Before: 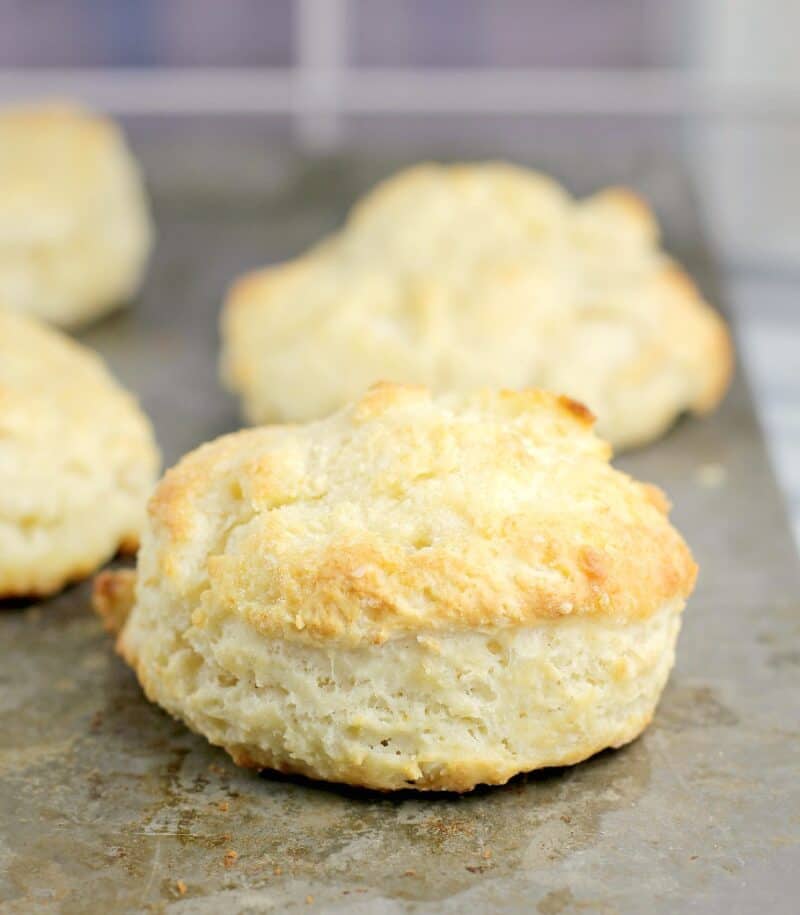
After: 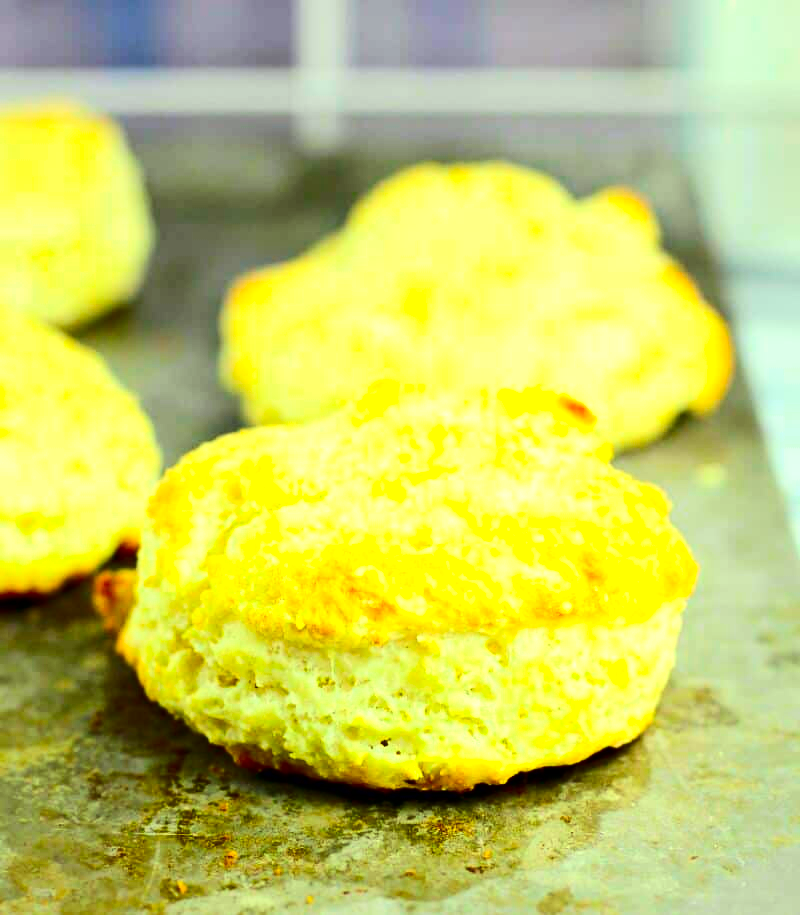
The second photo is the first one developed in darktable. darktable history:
tone equalizer: -8 EV -0.715 EV, -7 EV -0.697 EV, -6 EV -0.576 EV, -5 EV -0.381 EV, -3 EV 0.368 EV, -2 EV 0.6 EV, -1 EV 0.682 EV, +0 EV 0.756 EV, edges refinement/feathering 500, mask exposure compensation -1.57 EV, preserve details no
contrast brightness saturation: contrast 0.213, brightness -0.101, saturation 0.213
color correction: highlights a* -10.88, highlights b* 9.93, saturation 1.71
